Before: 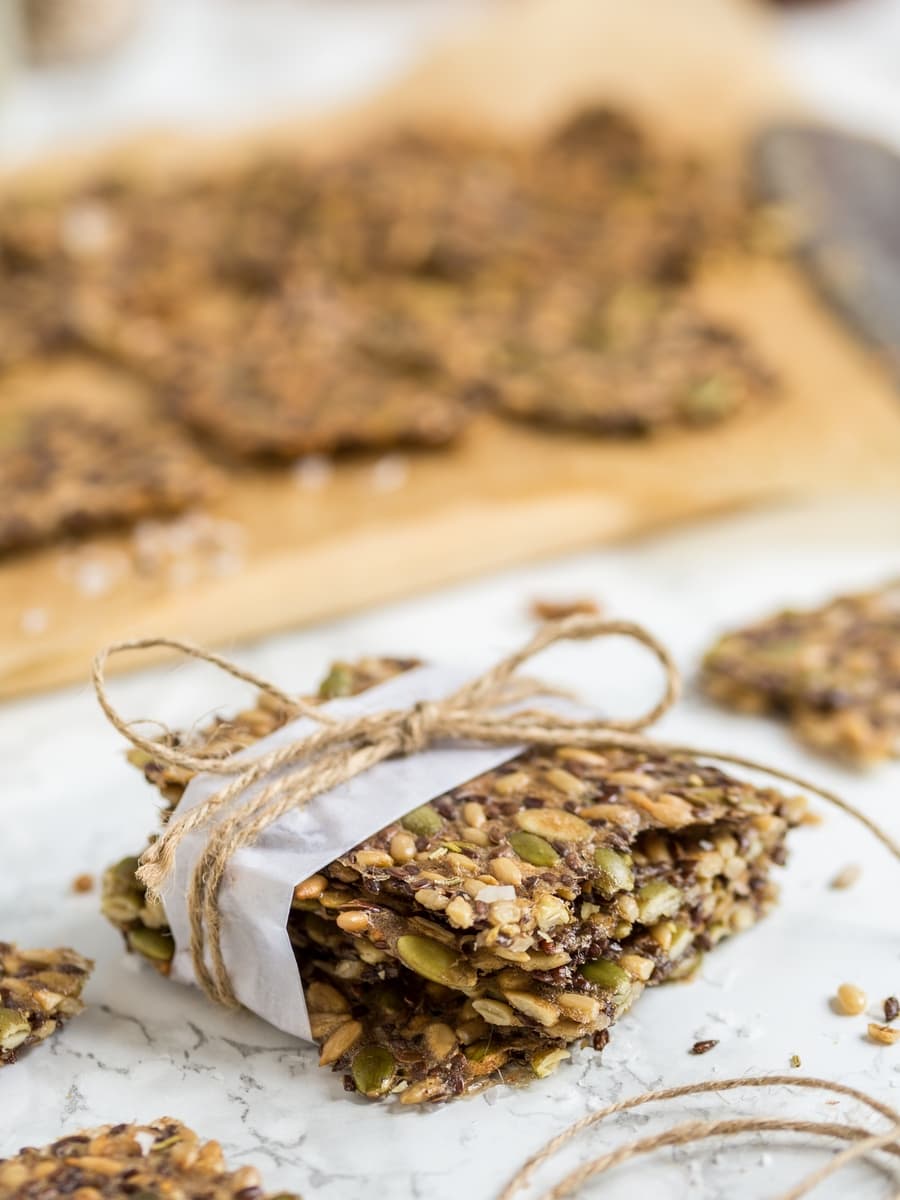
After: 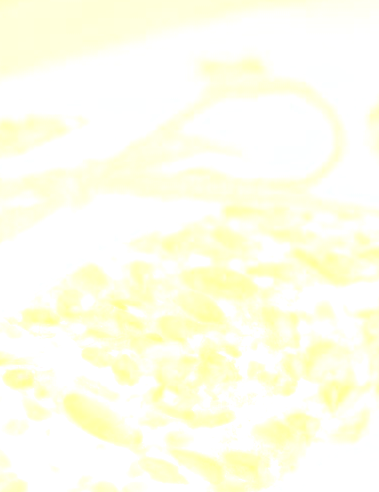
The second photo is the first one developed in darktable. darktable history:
bloom: size 85%, threshold 5%, strength 85%
contrast equalizer: octaves 7, y [[0.6 ×6], [0.55 ×6], [0 ×6], [0 ×6], [0 ×6]], mix 0.3
crop: left 37.221%, top 45.169%, right 20.63%, bottom 13.777%
